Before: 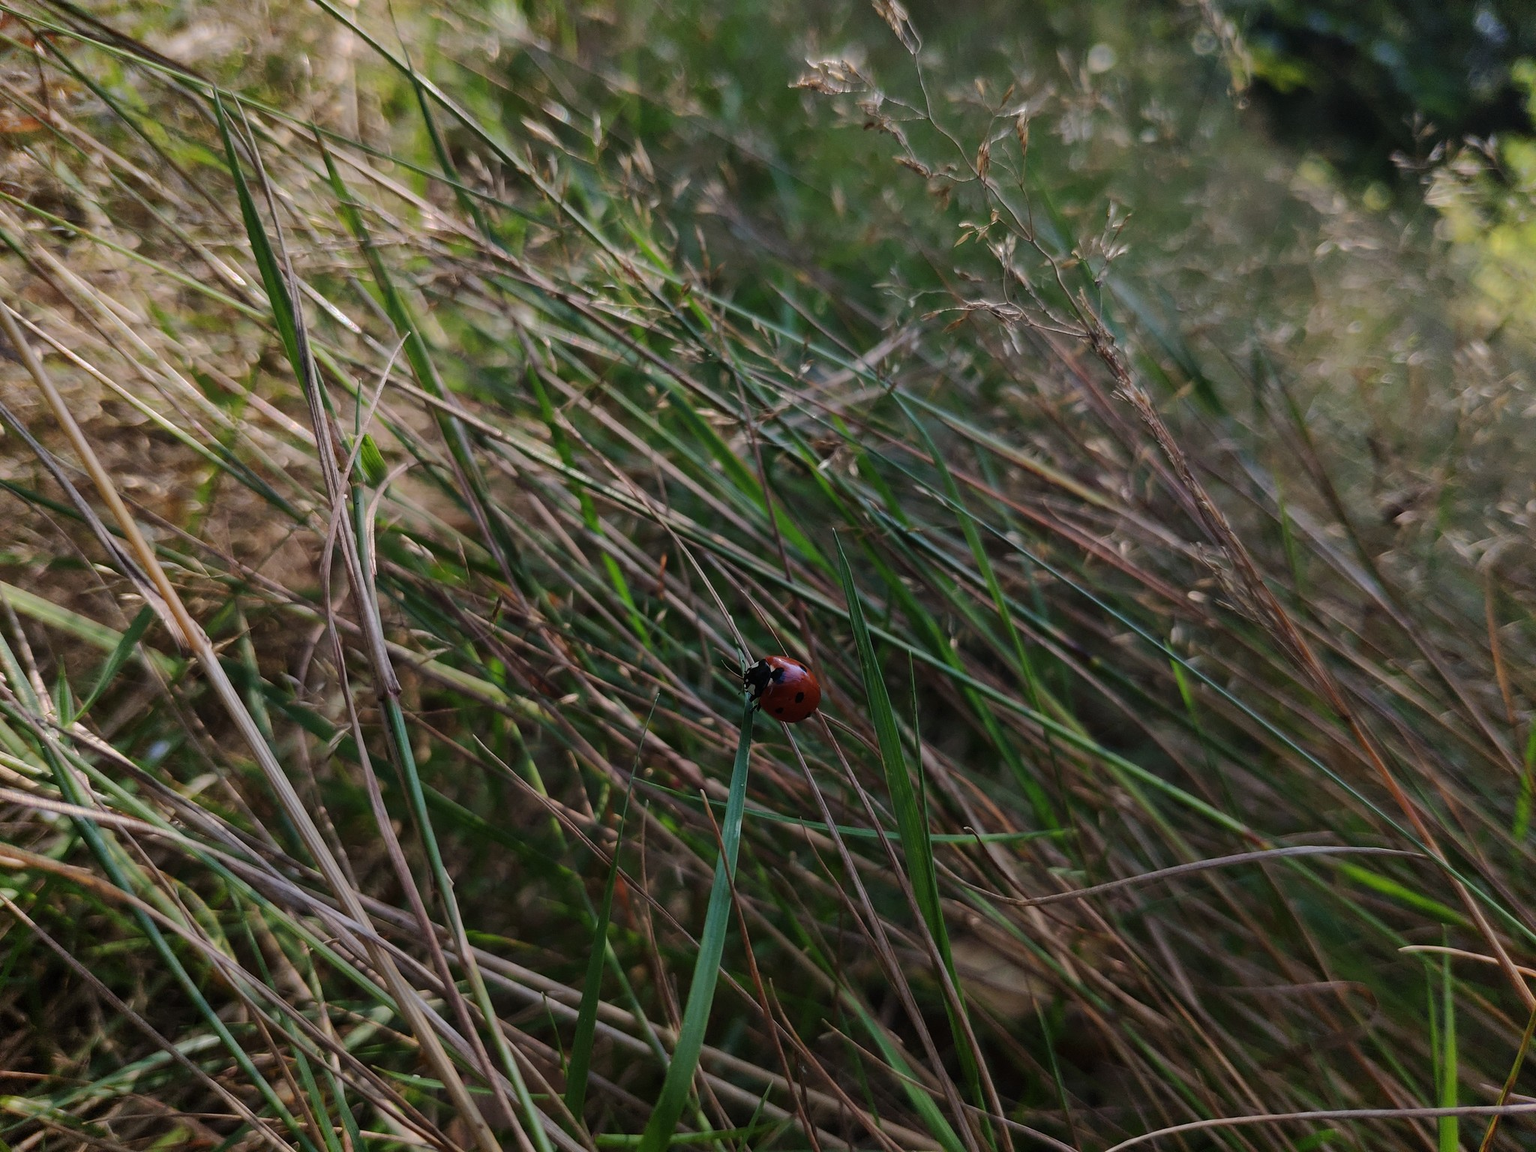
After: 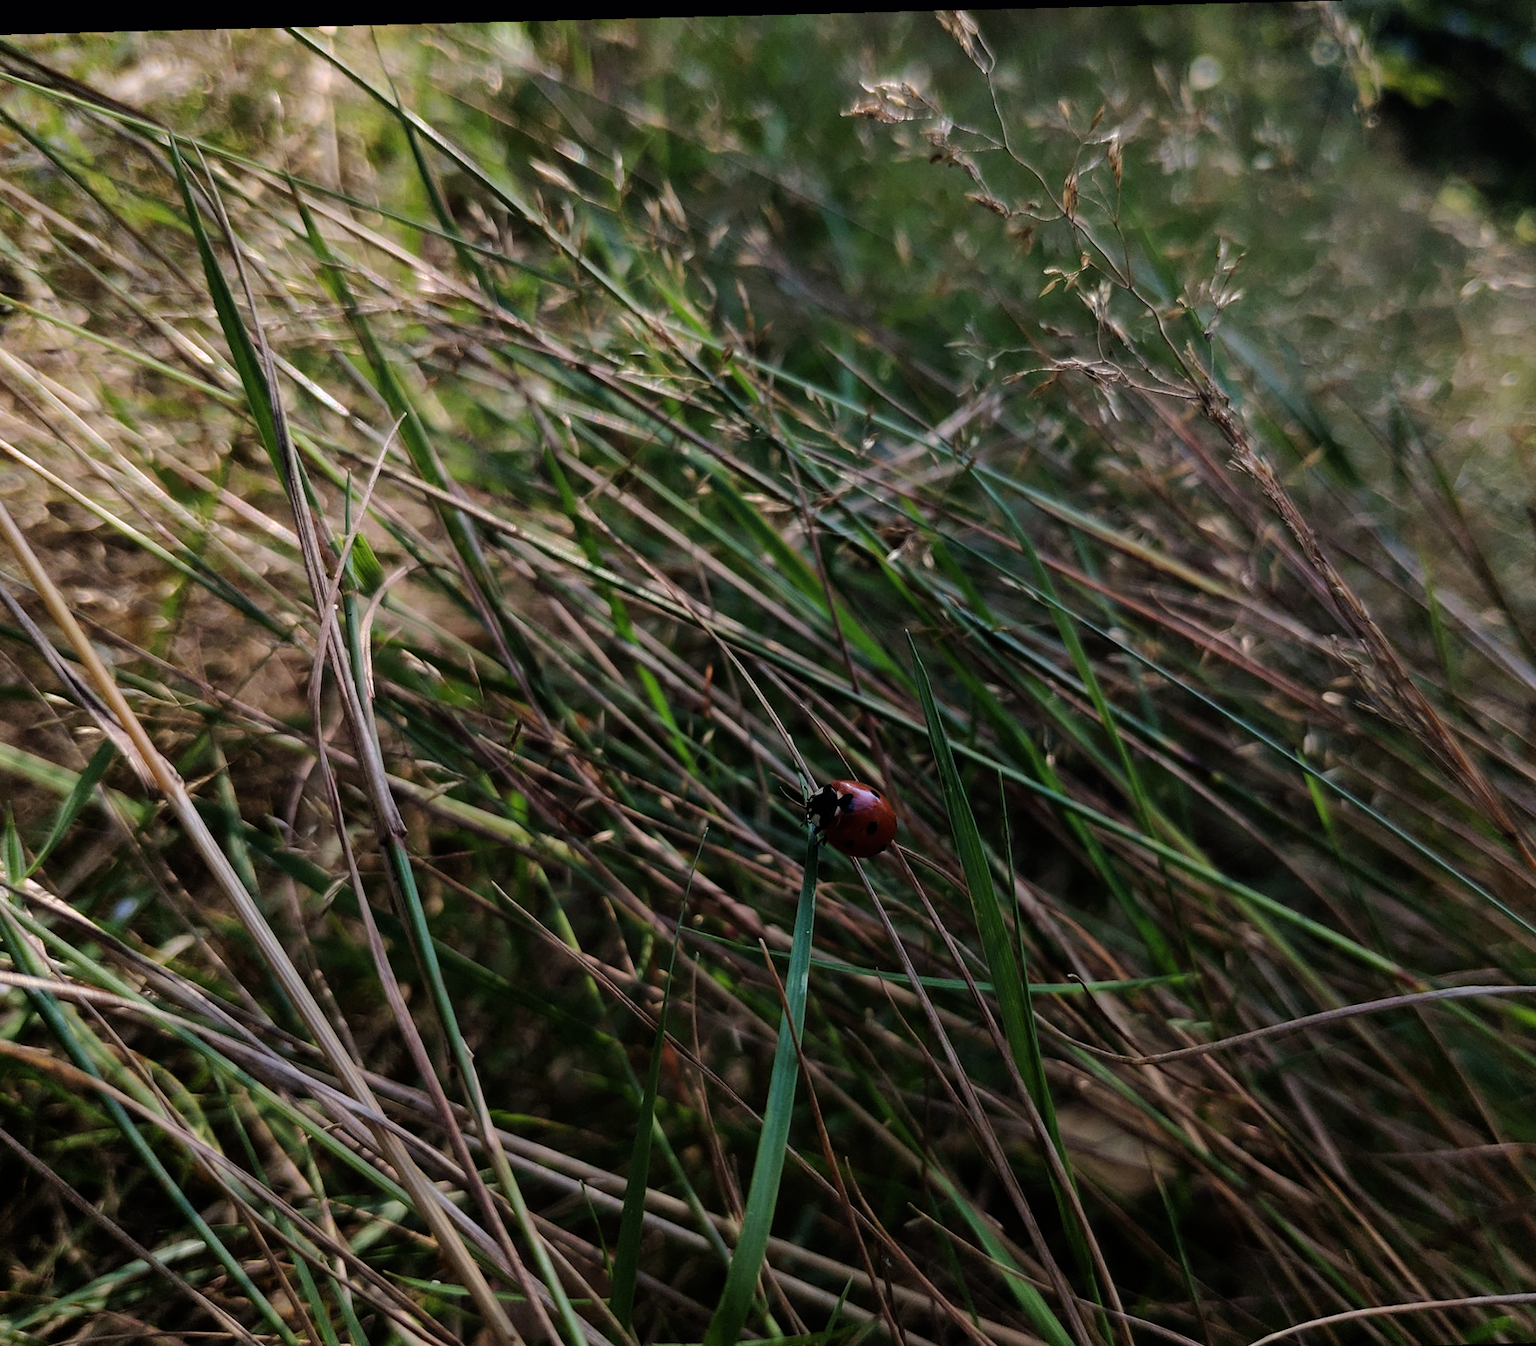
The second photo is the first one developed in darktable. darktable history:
velvia: strength 15.16%
crop and rotate: angle 1.47°, left 4.538%, top 0.618%, right 11.432%, bottom 2.552%
filmic rgb: black relative exposure -8.03 EV, white relative exposure 2.47 EV, hardness 6.34, color science v6 (2022)
